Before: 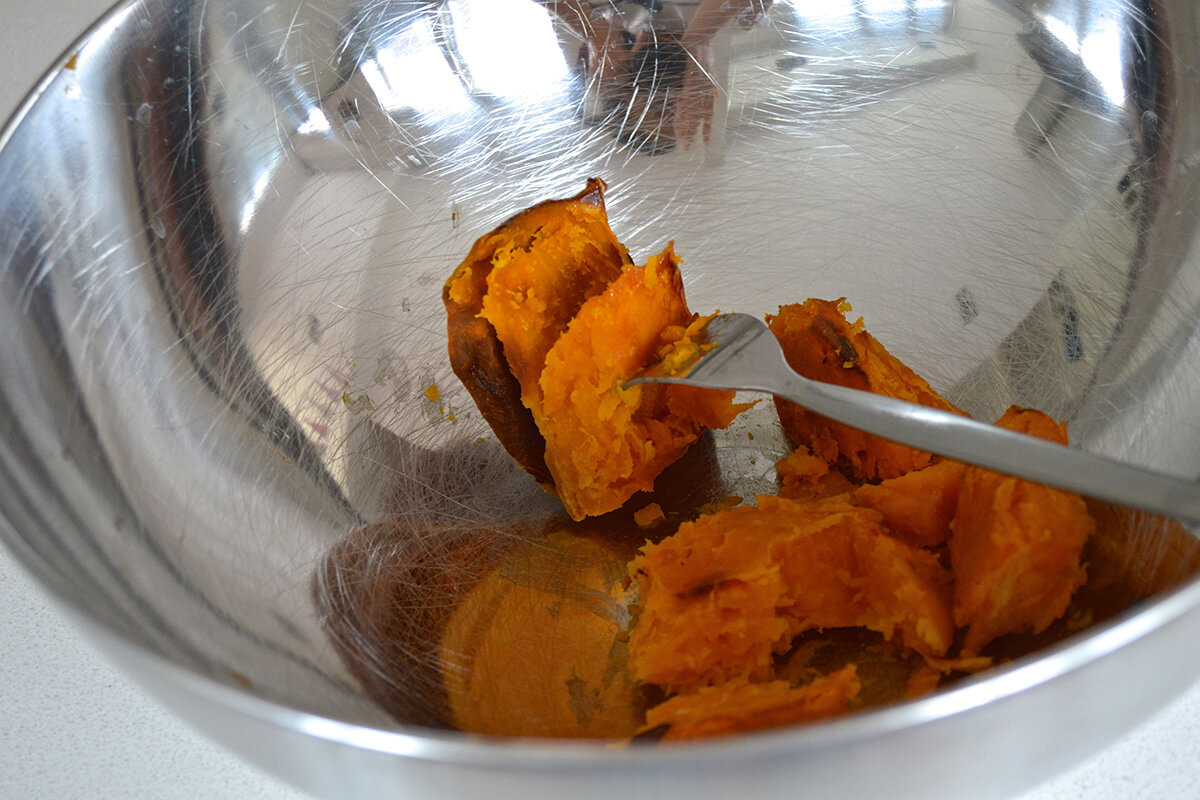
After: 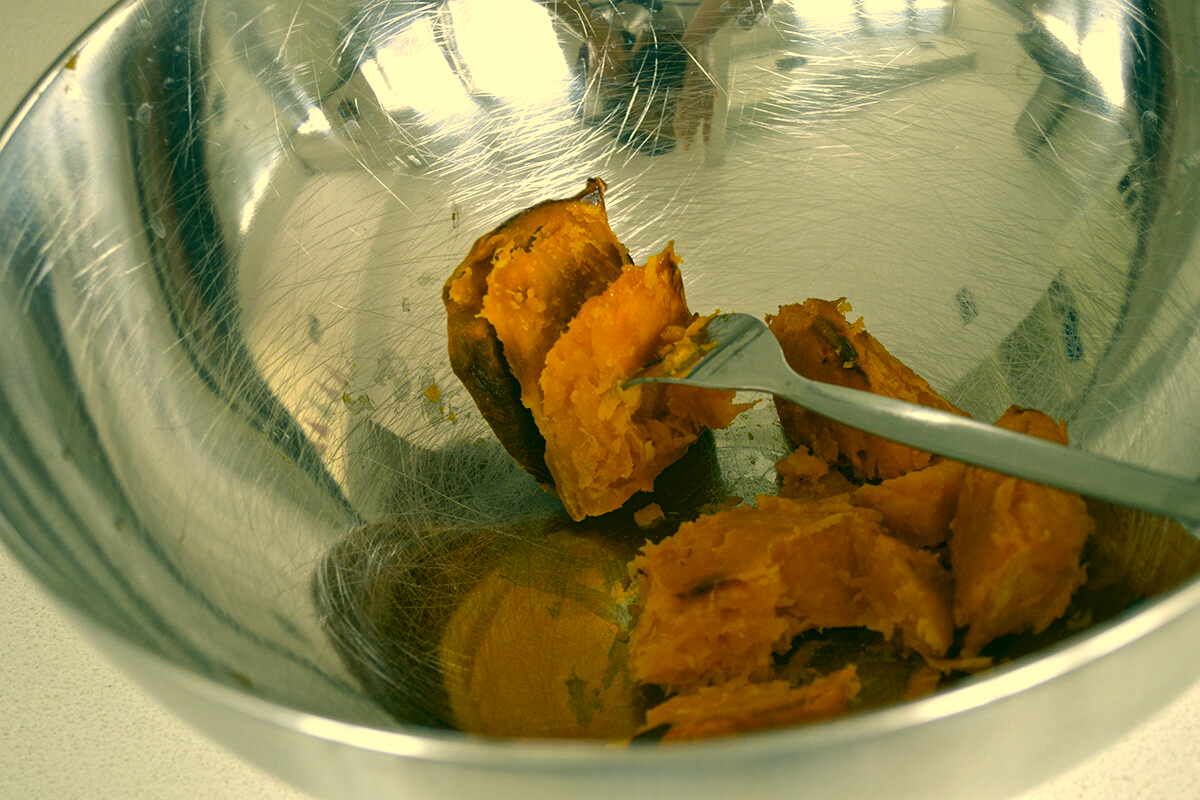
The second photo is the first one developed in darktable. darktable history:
color correction: highlights a* 5.62, highlights b* 33.57, shadows a* -25.86, shadows b* 4.02
local contrast: highlights 100%, shadows 100%, detail 120%, midtone range 0.2
